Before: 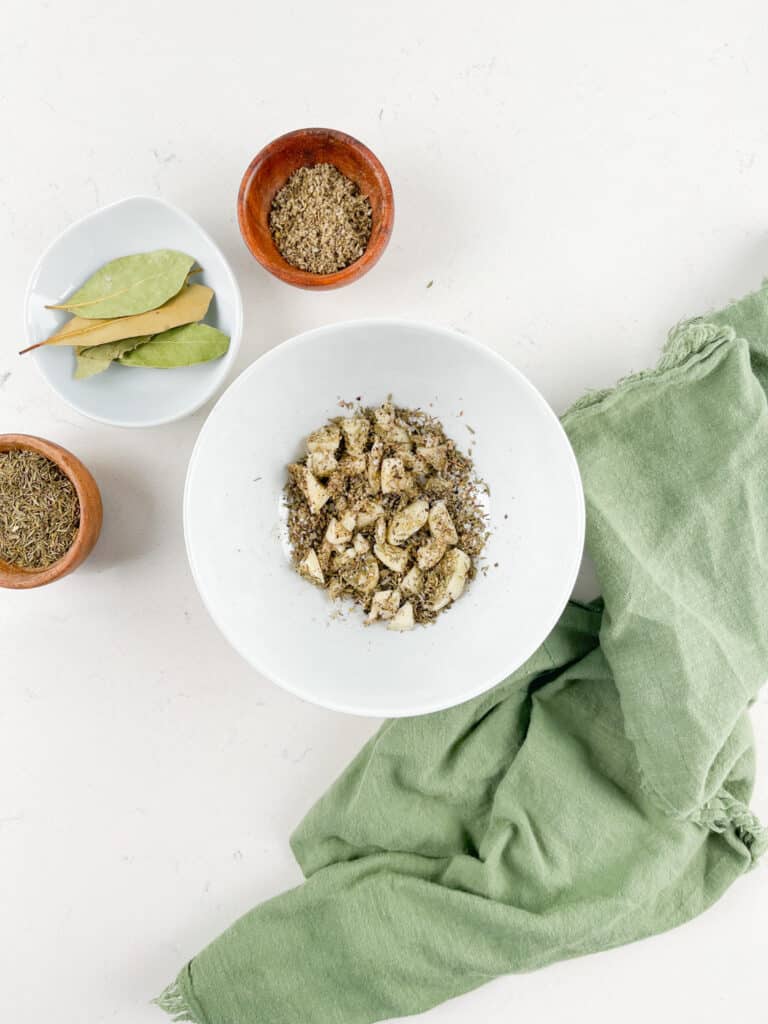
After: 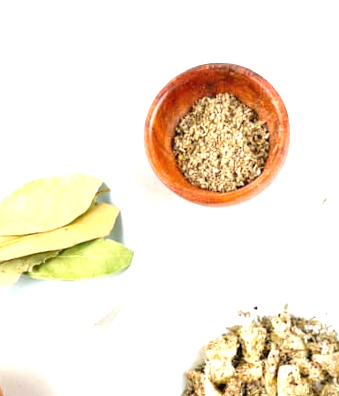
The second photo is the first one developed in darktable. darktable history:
exposure: black level correction 0, exposure 1.1 EV, compensate exposure bias true, compensate highlight preservation false
crop: left 15.452%, top 5.459%, right 43.956%, bottom 56.62%
rotate and perspective: rotation 0.128°, lens shift (vertical) -0.181, lens shift (horizontal) -0.044, shear 0.001, automatic cropping off
